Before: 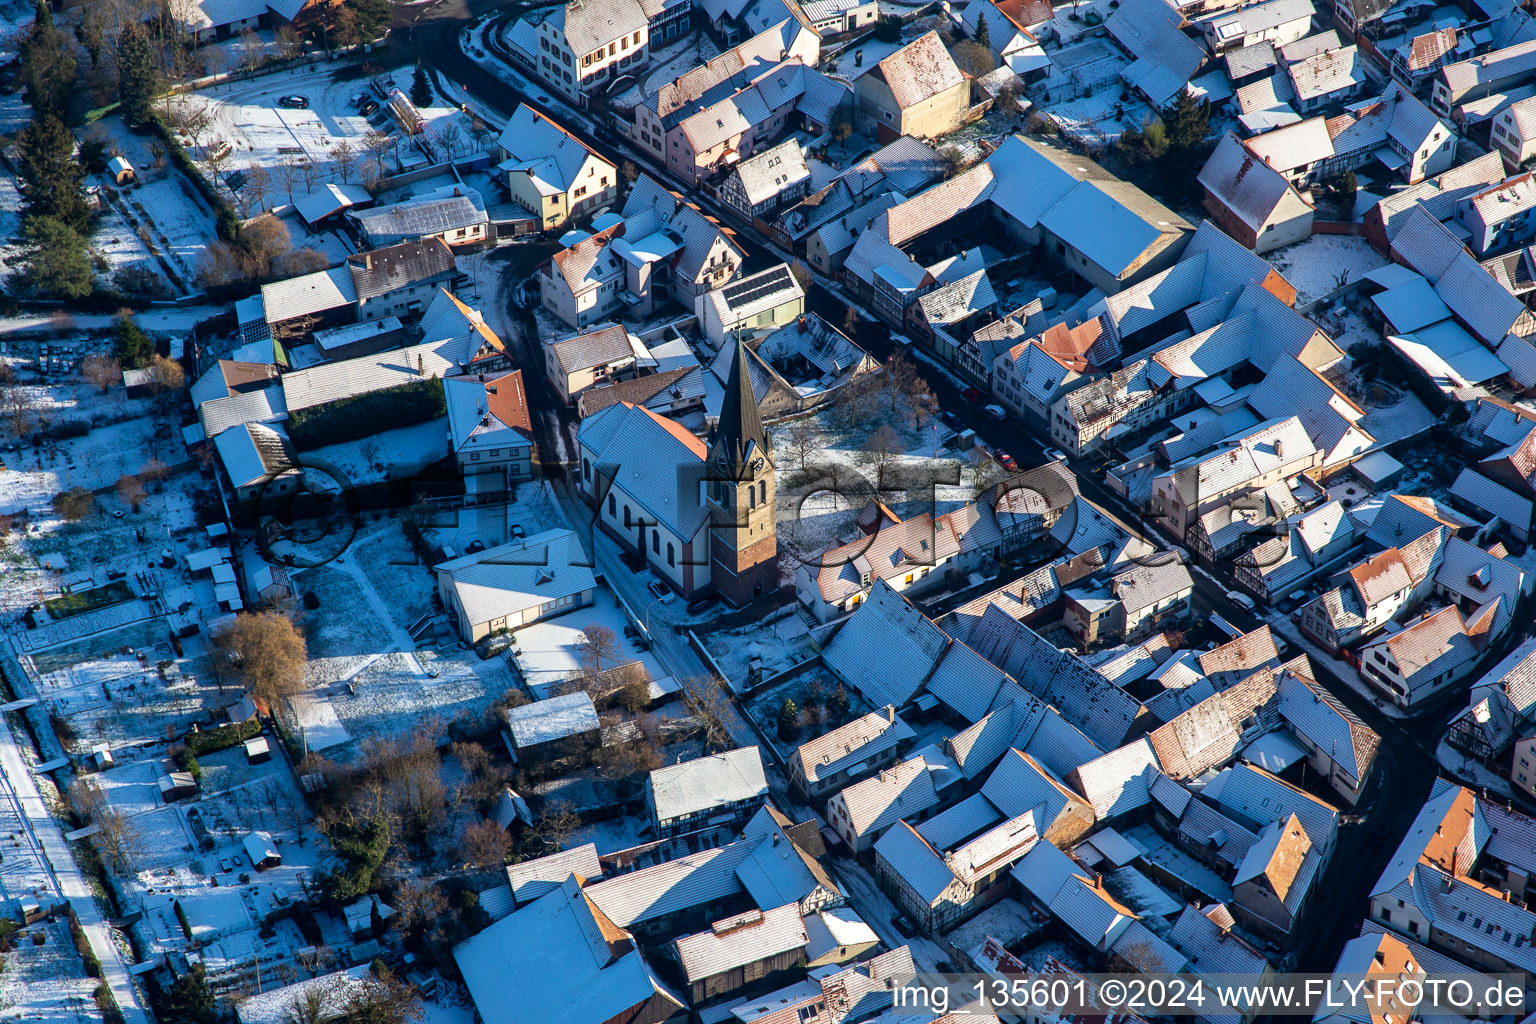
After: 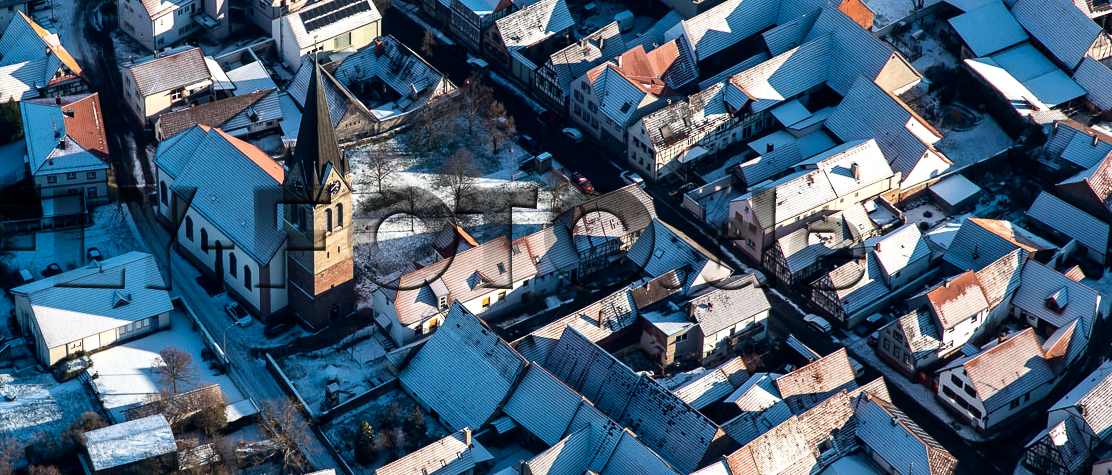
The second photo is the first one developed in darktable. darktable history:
color balance rgb: perceptual saturation grading › global saturation 39.443%, global vibrance 9.78%
contrast brightness saturation: contrast 0.098, saturation -0.355
exposure: exposure -0.157 EV, compensate exposure bias true, compensate highlight preservation false
local contrast: mode bilateral grid, contrast 9, coarseness 26, detail 115%, midtone range 0.2
crop and rotate: left 27.576%, top 27.141%, bottom 26.427%
tone equalizer: -8 EV -0.417 EV, -7 EV -0.409 EV, -6 EV -0.353 EV, -5 EV -0.2 EV, -3 EV 0.205 EV, -2 EV 0.356 EV, -1 EV 0.399 EV, +0 EV 0.435 EV, edges refinement/feathering 500, mask exposure compensation -1.57 EV, preserve details no
color zones: curves: ch1 [(0.29, 0.492) (0.373, 0.185) (0.509, 0.481)]; ch2 [(0.25, 0.462) (0.749, 0.457)]
